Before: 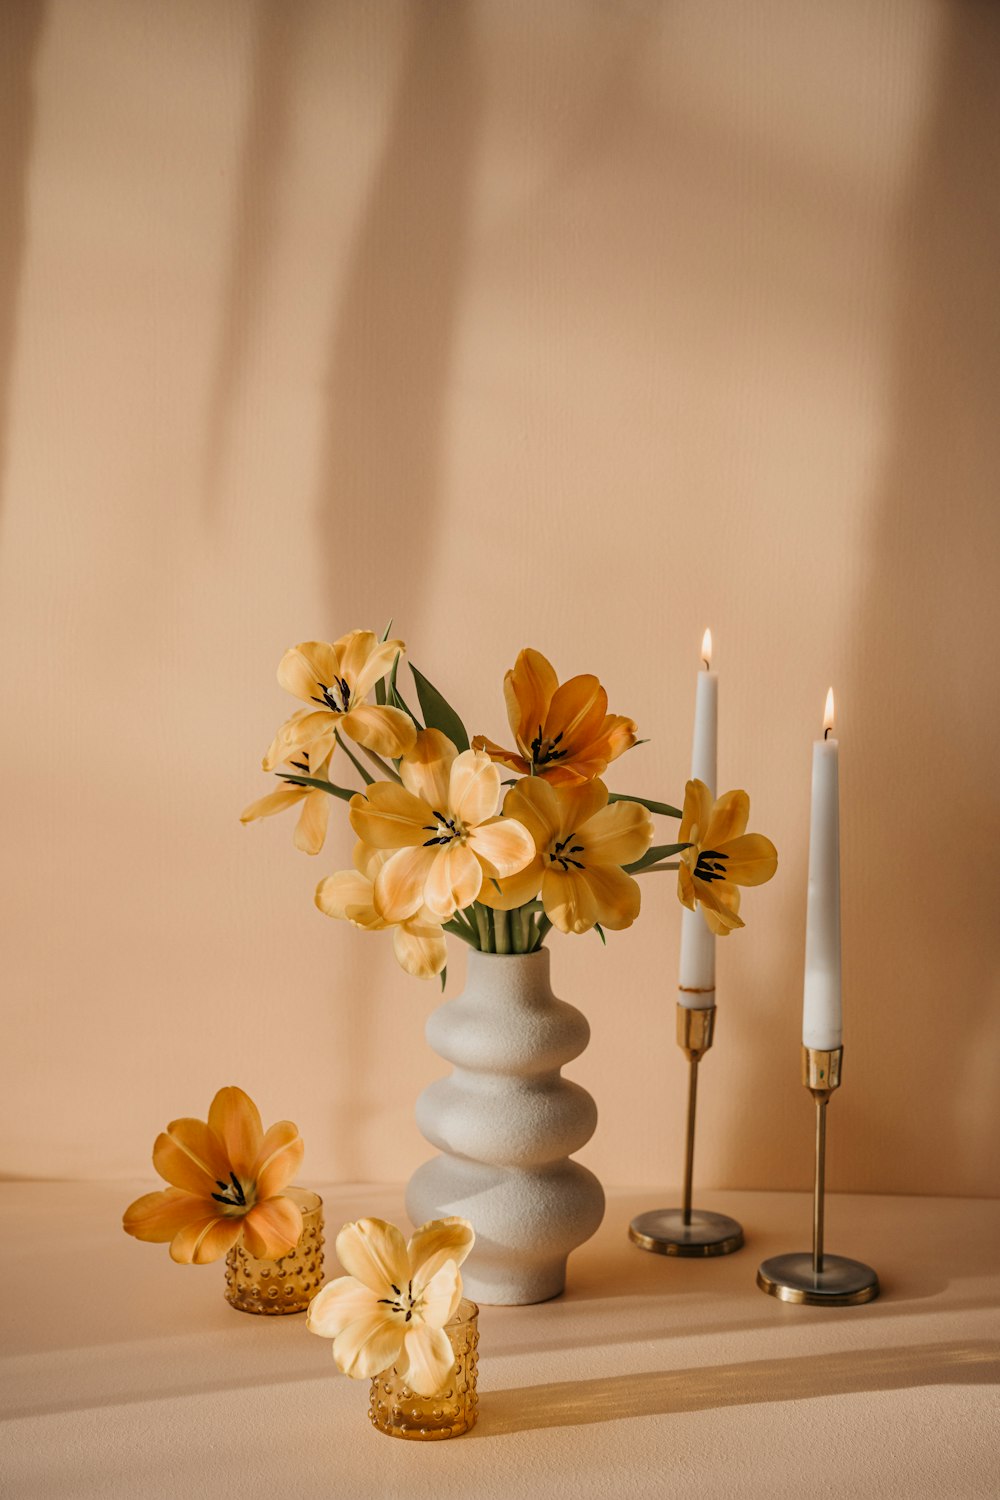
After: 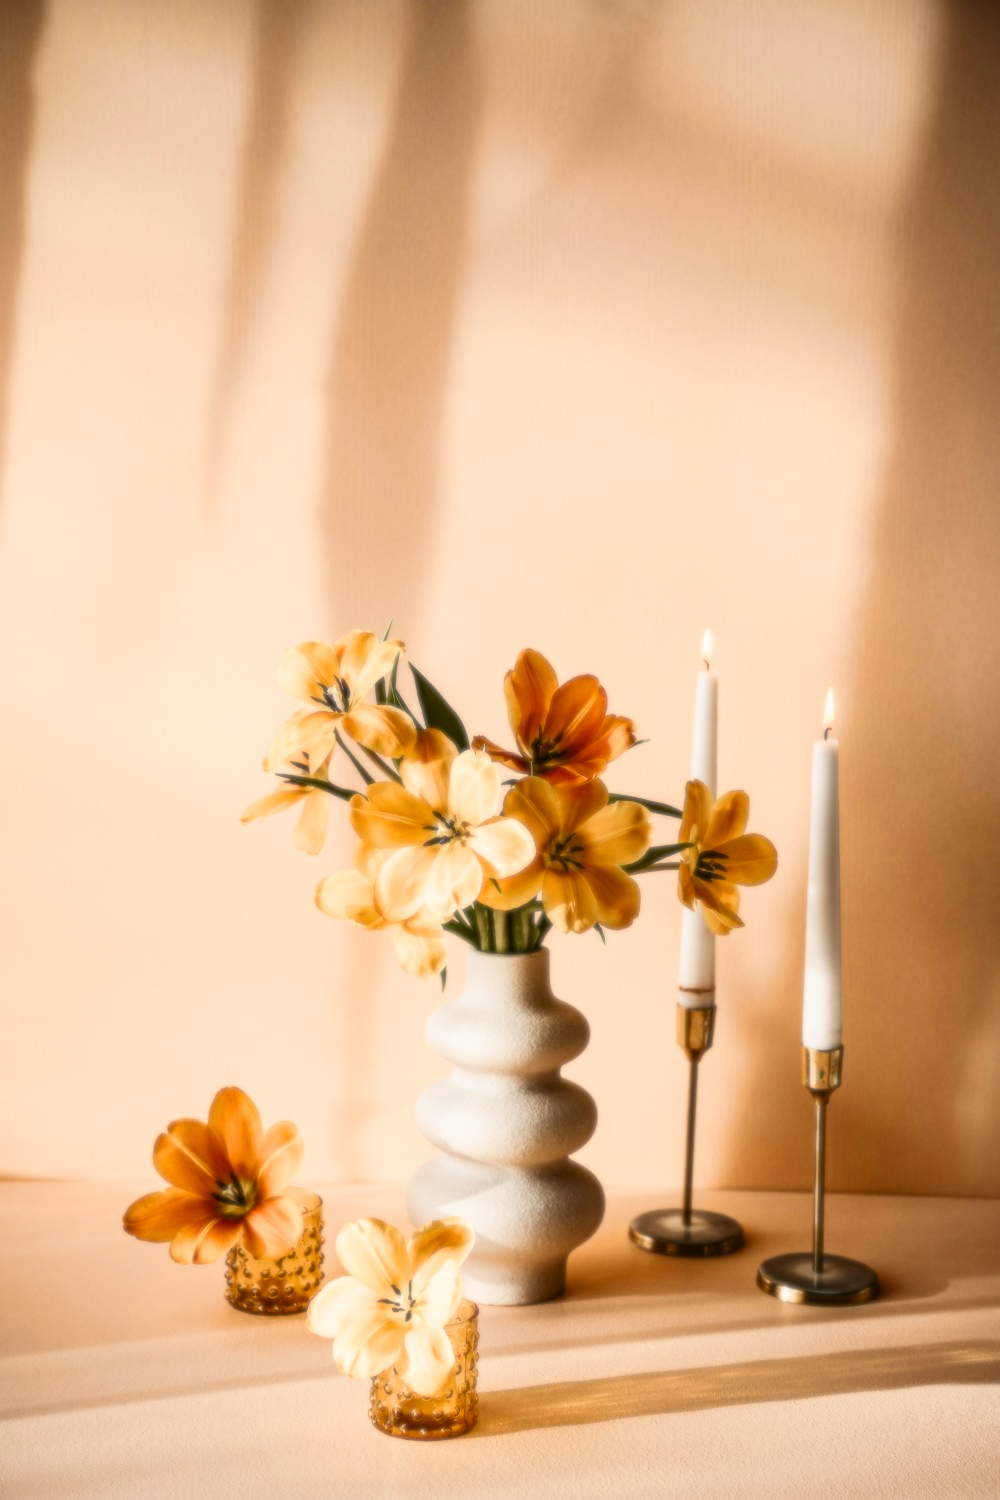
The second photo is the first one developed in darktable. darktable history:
contrast brightness saturation: contrast 0.4, brightness 0.1, saturation 0.21
soften: size 8.67%, mix 49%
